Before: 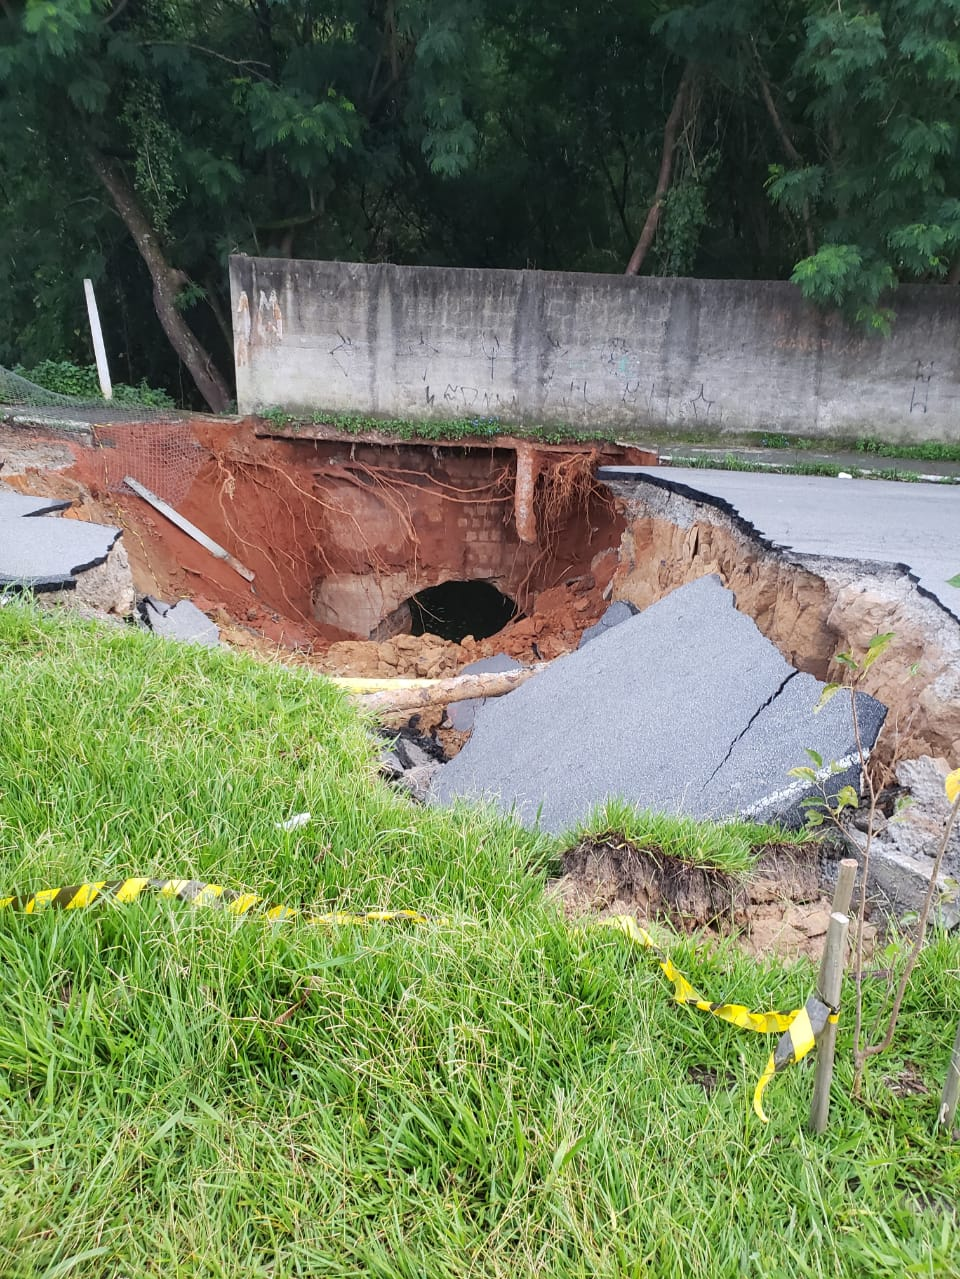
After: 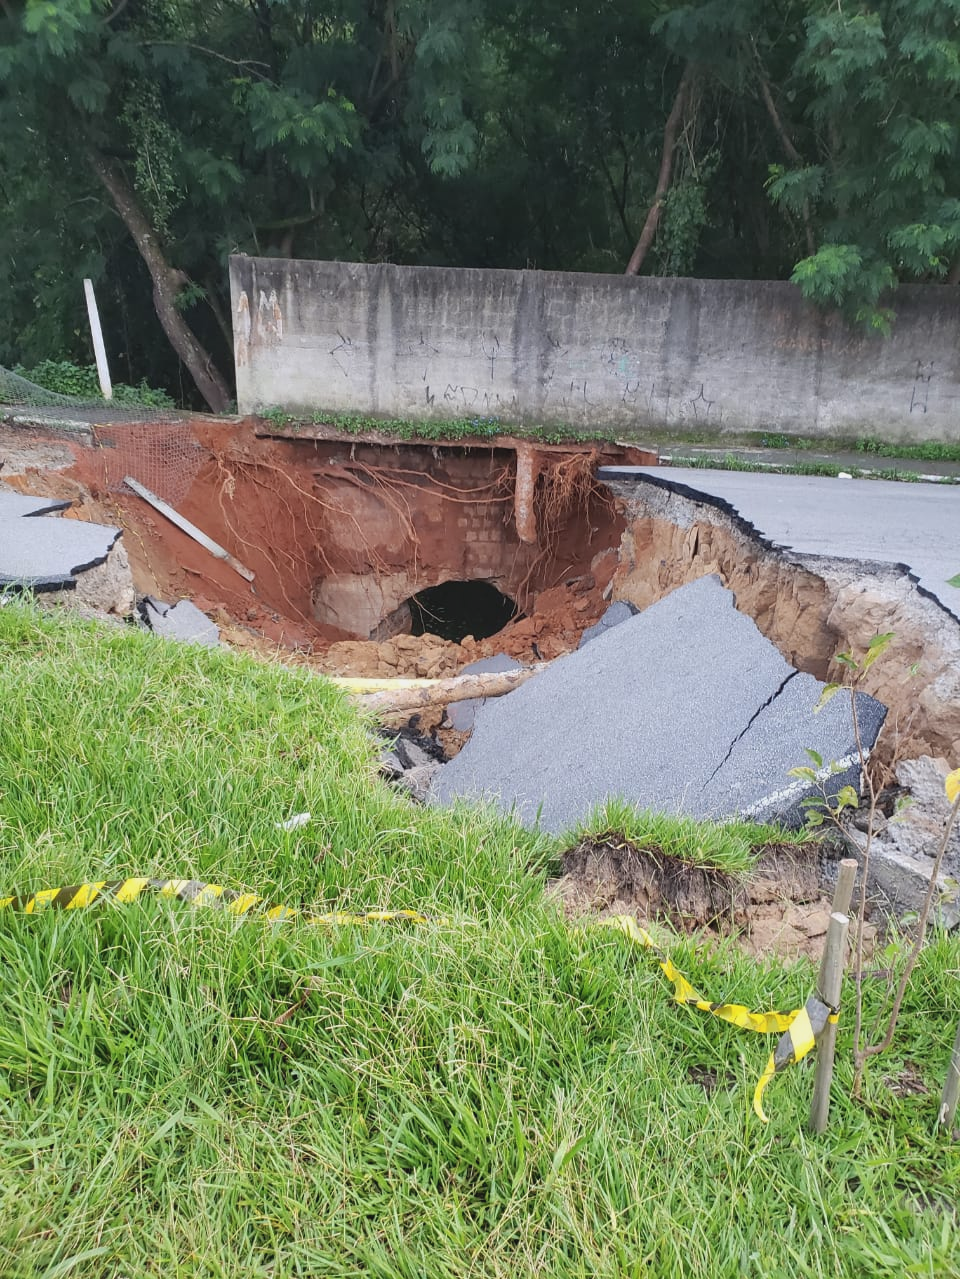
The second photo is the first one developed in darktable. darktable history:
shadows and highlights: shadows 29.61, highlights -30.47, low approximation 0.01, soften with gaussian
color zones: curves: ch0 [(0.068, 0.464) (0.25, 0.5) (0.48, 0.508) (0.75, 0.536) (0.886, 0.476) (0.967, 0.456)]; ch1 [(0.066, 0.456) (0.25, 0.5) (0.616, 0.508) (0.746, 0.56) (0.934, 0.444)]
contrast brightness saturation: contrast -0.1, saturation -0.1
